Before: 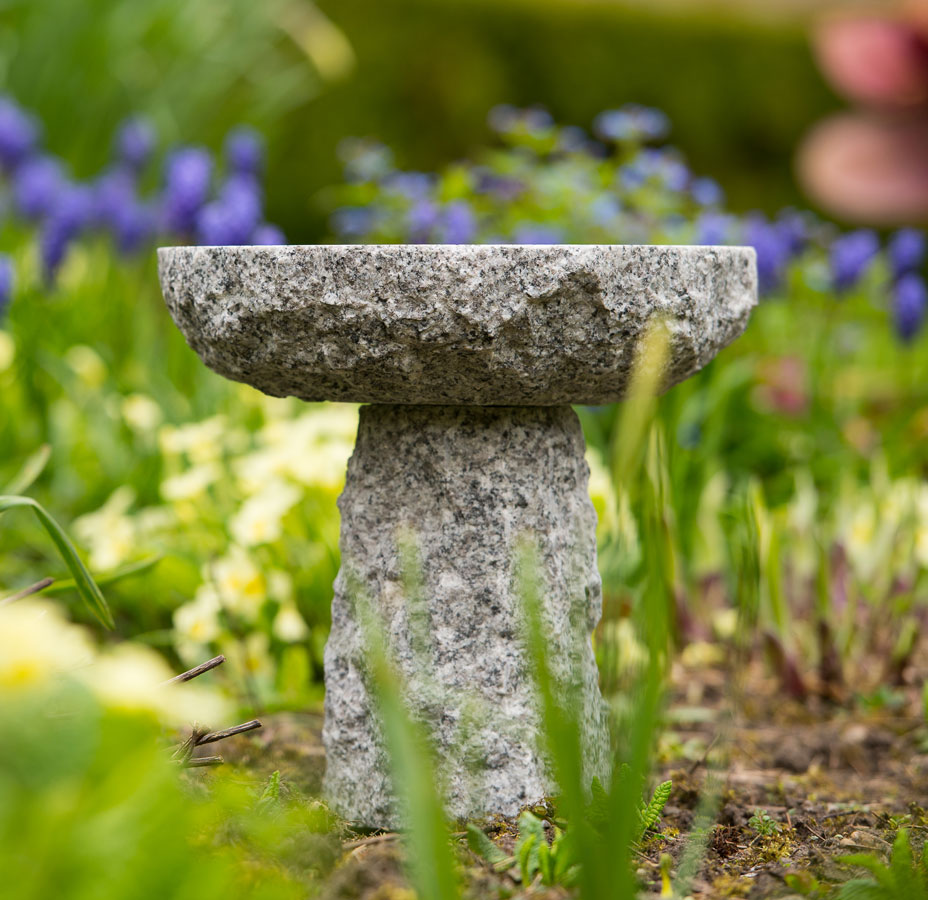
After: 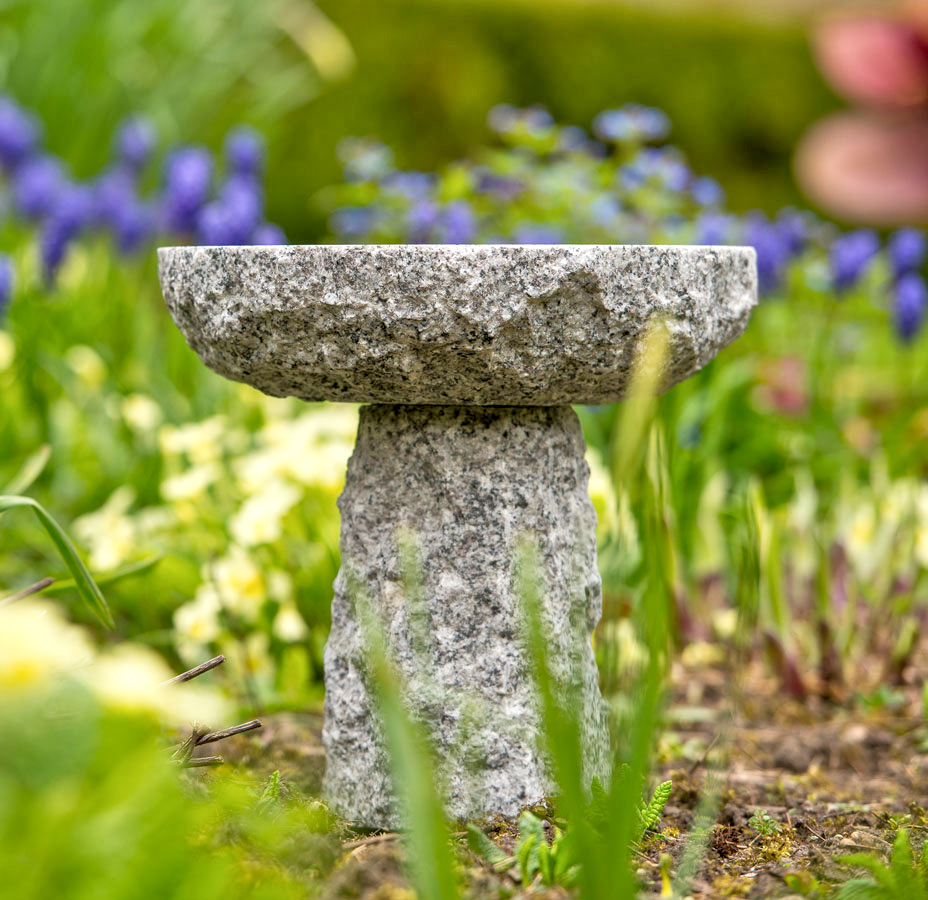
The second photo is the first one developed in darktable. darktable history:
local contrast: highlights 89%, shadows 78%
base curve: preserve colors none
tone equalizer: -7 EV 0.159 EV, -6 EV 0.622 EV, -5 EV 1.13 EV, -4 EV 1.32 EV, -3 EV 1.17 EV, -2 EV 0.6 EV, -1 EV 0.152 EV
